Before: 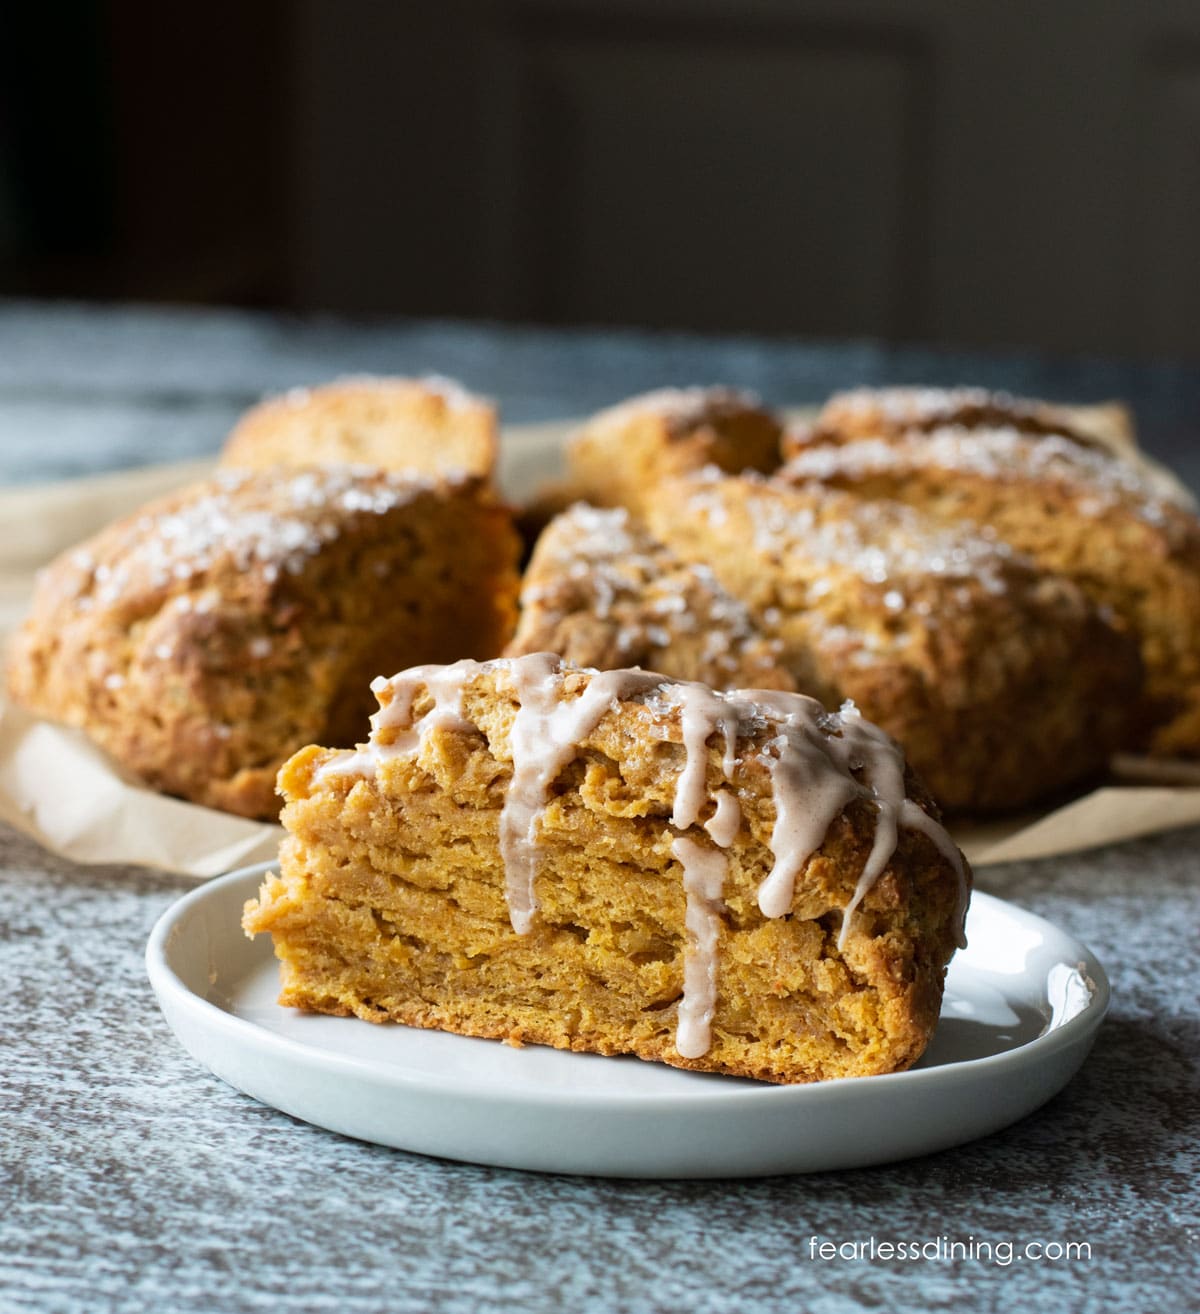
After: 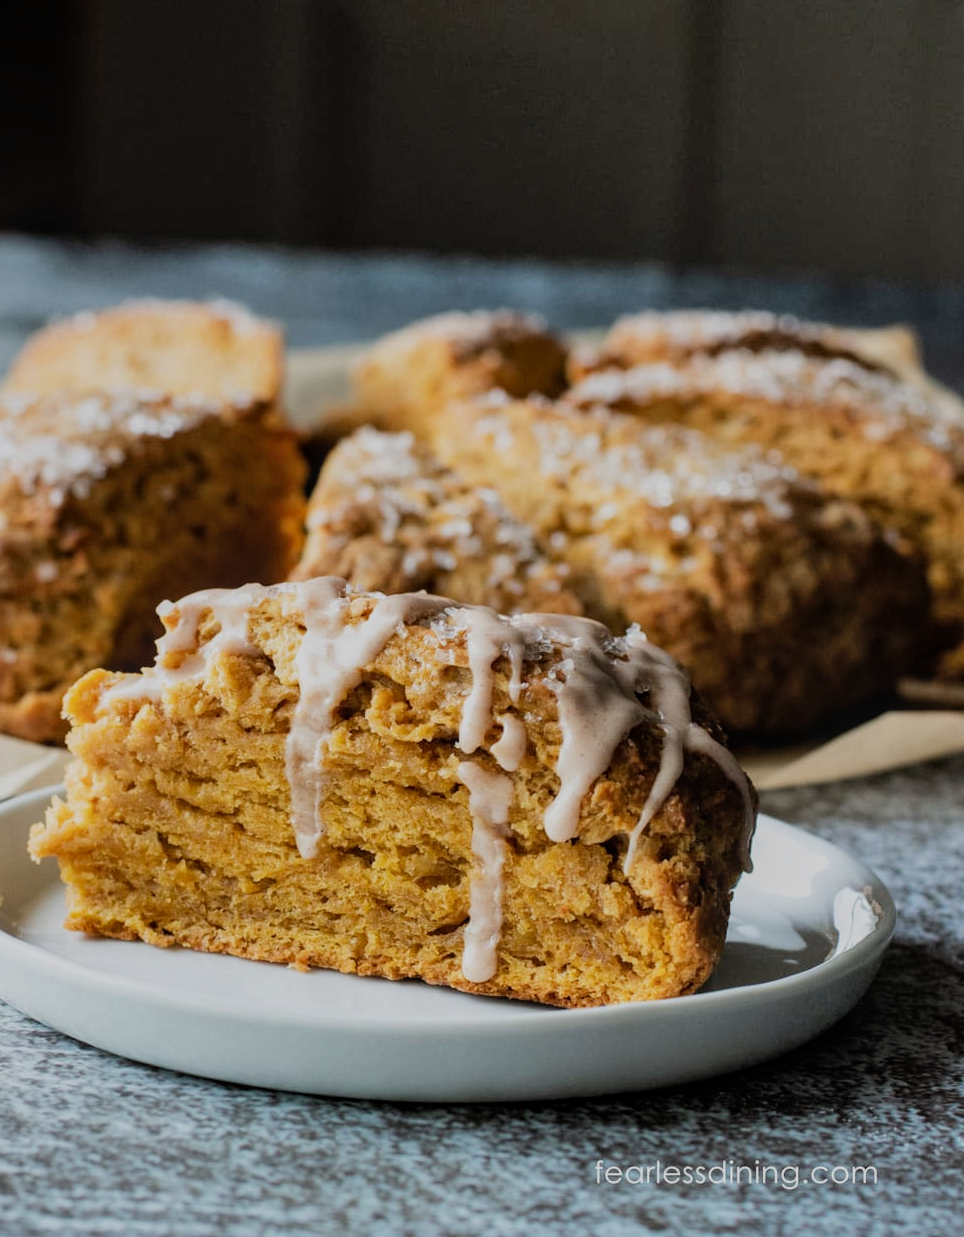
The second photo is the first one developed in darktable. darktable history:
local contrast: detail 114%
crop and rotate: left 17.863%, top 5.828%, right 1.77%
shadows and highlights: low approximation 0.01, soften with gaussian
filmic rgb: black relative exposure -7.65 EV, white relative exposure 4.56 EV, hardness 3.61
